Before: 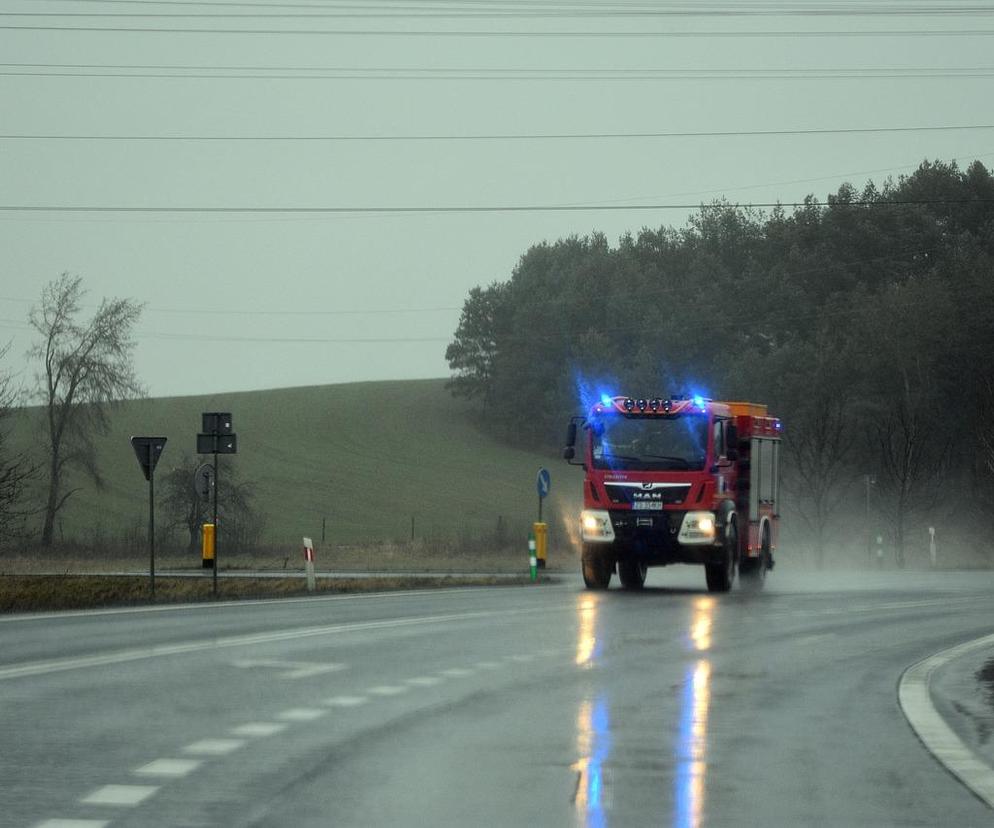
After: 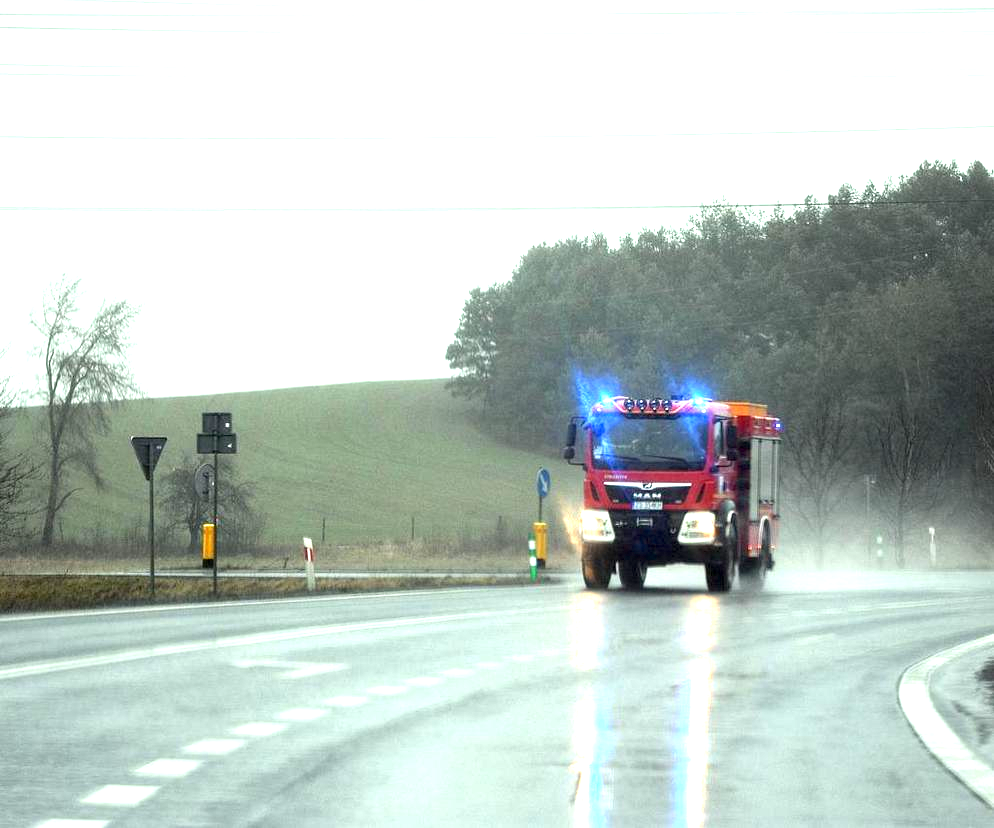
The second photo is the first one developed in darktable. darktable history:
exposure: black level correction 0.001, exposure 1.73 EV, compensate exposure bias true, compensate highlight preservation false
